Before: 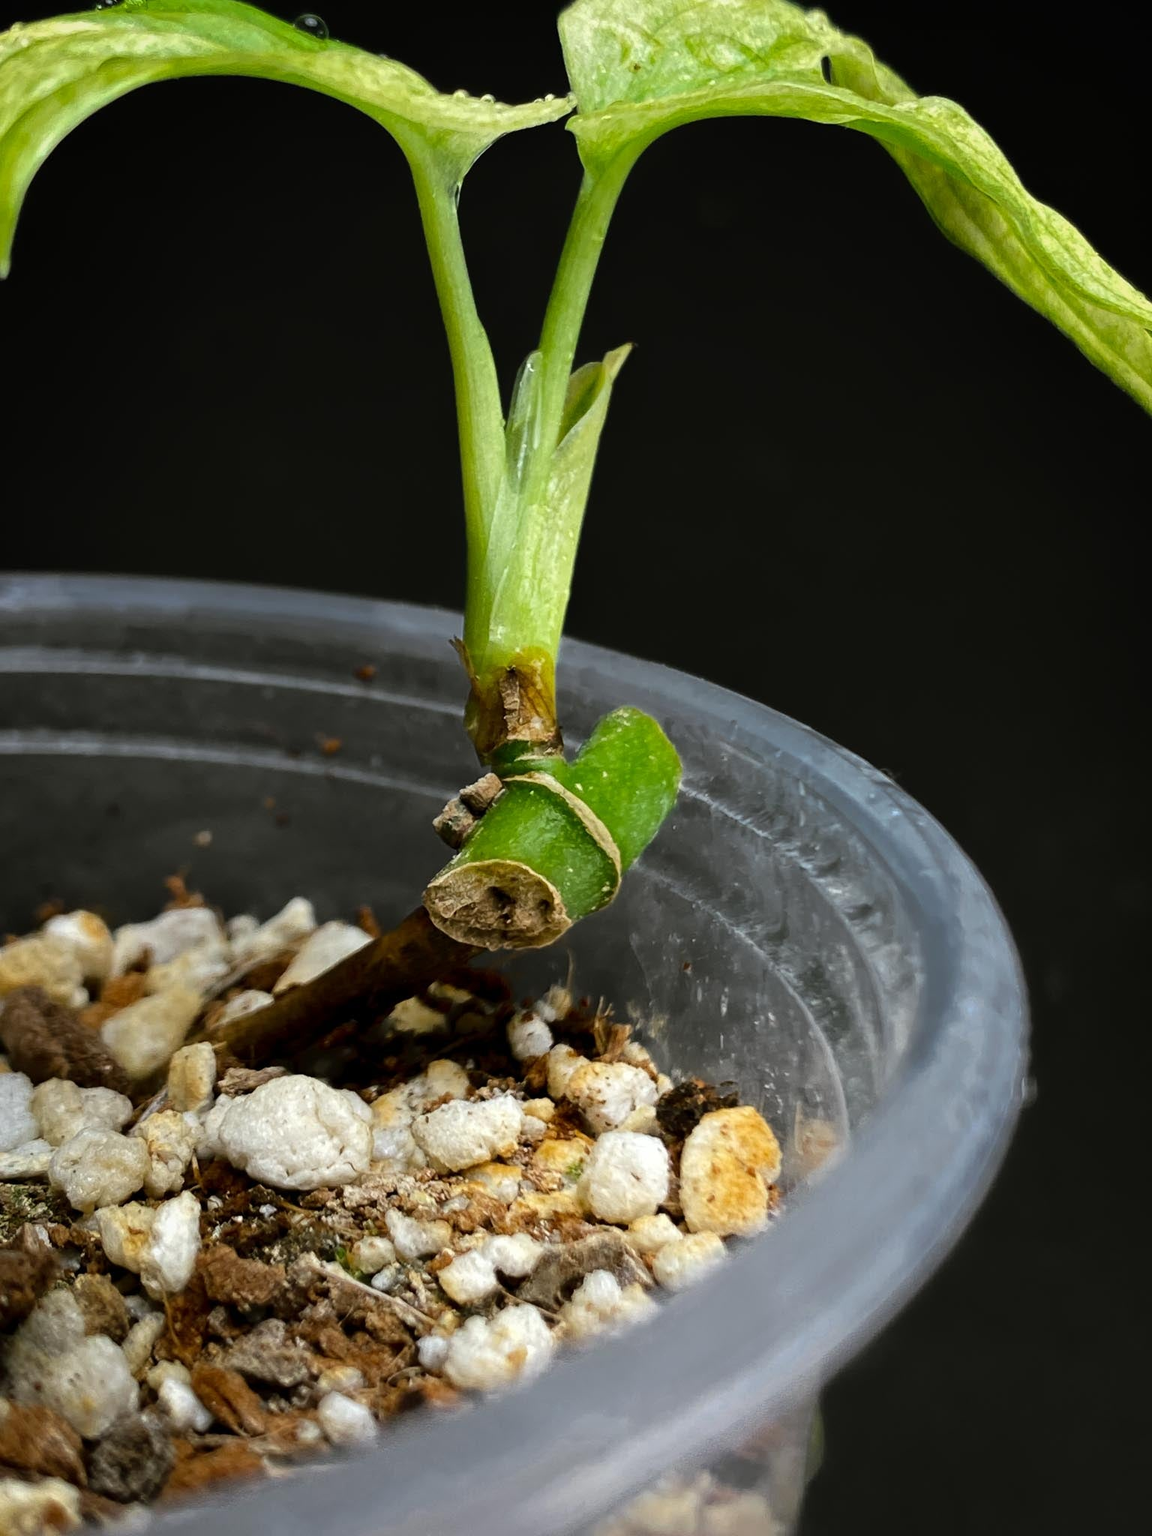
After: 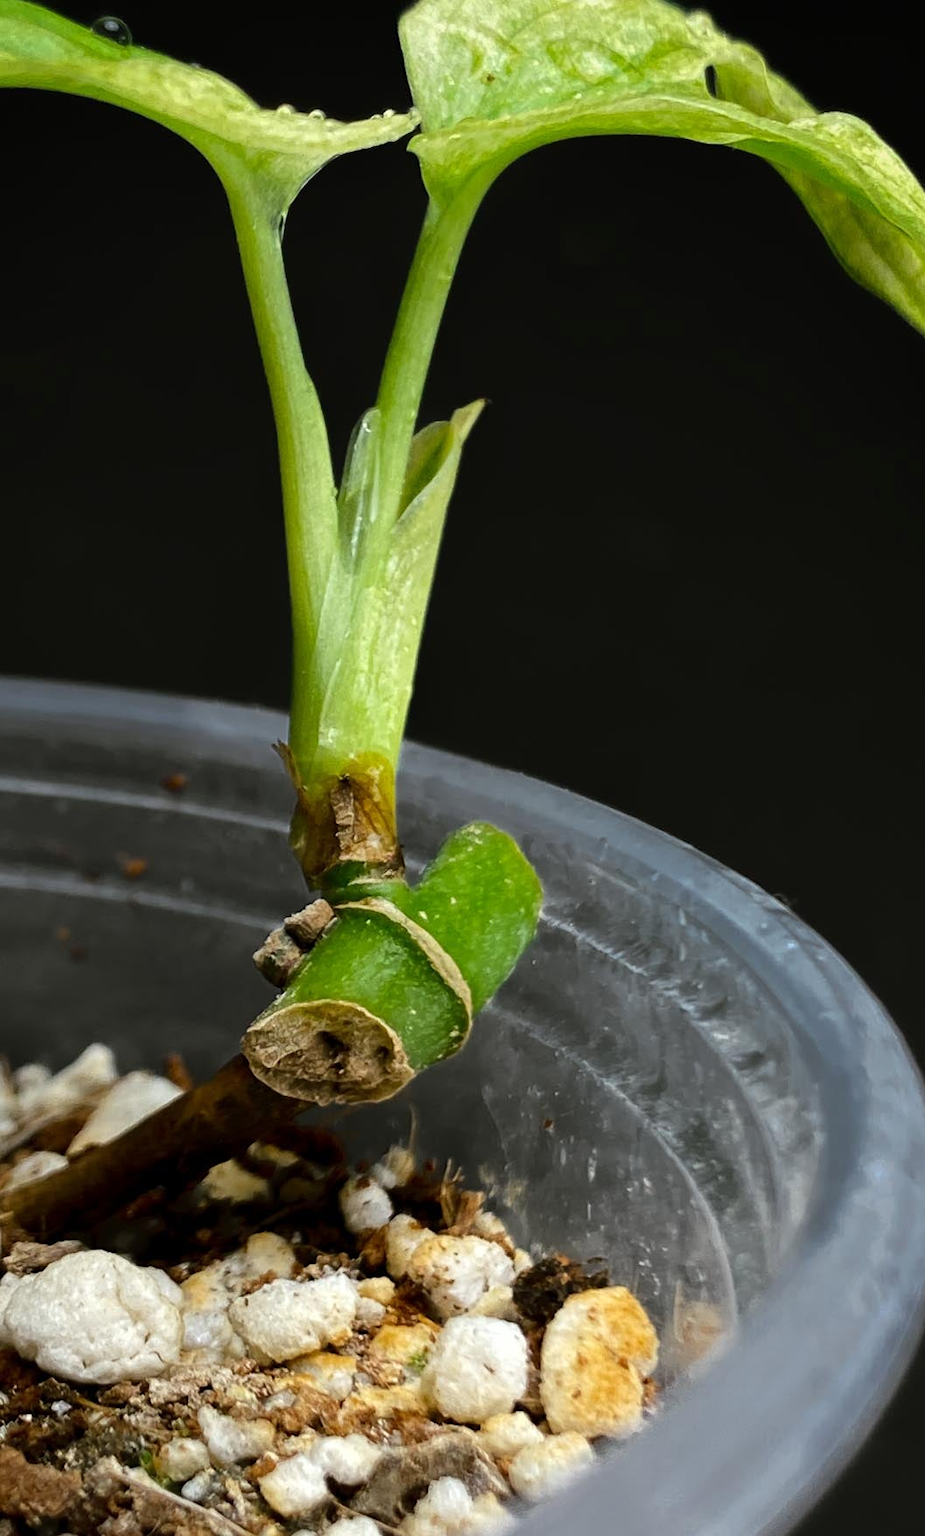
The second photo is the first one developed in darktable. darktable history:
crop: left 18.71%, right 12.188%, bottom 13.998%
tone equalizer: on, module defaults
